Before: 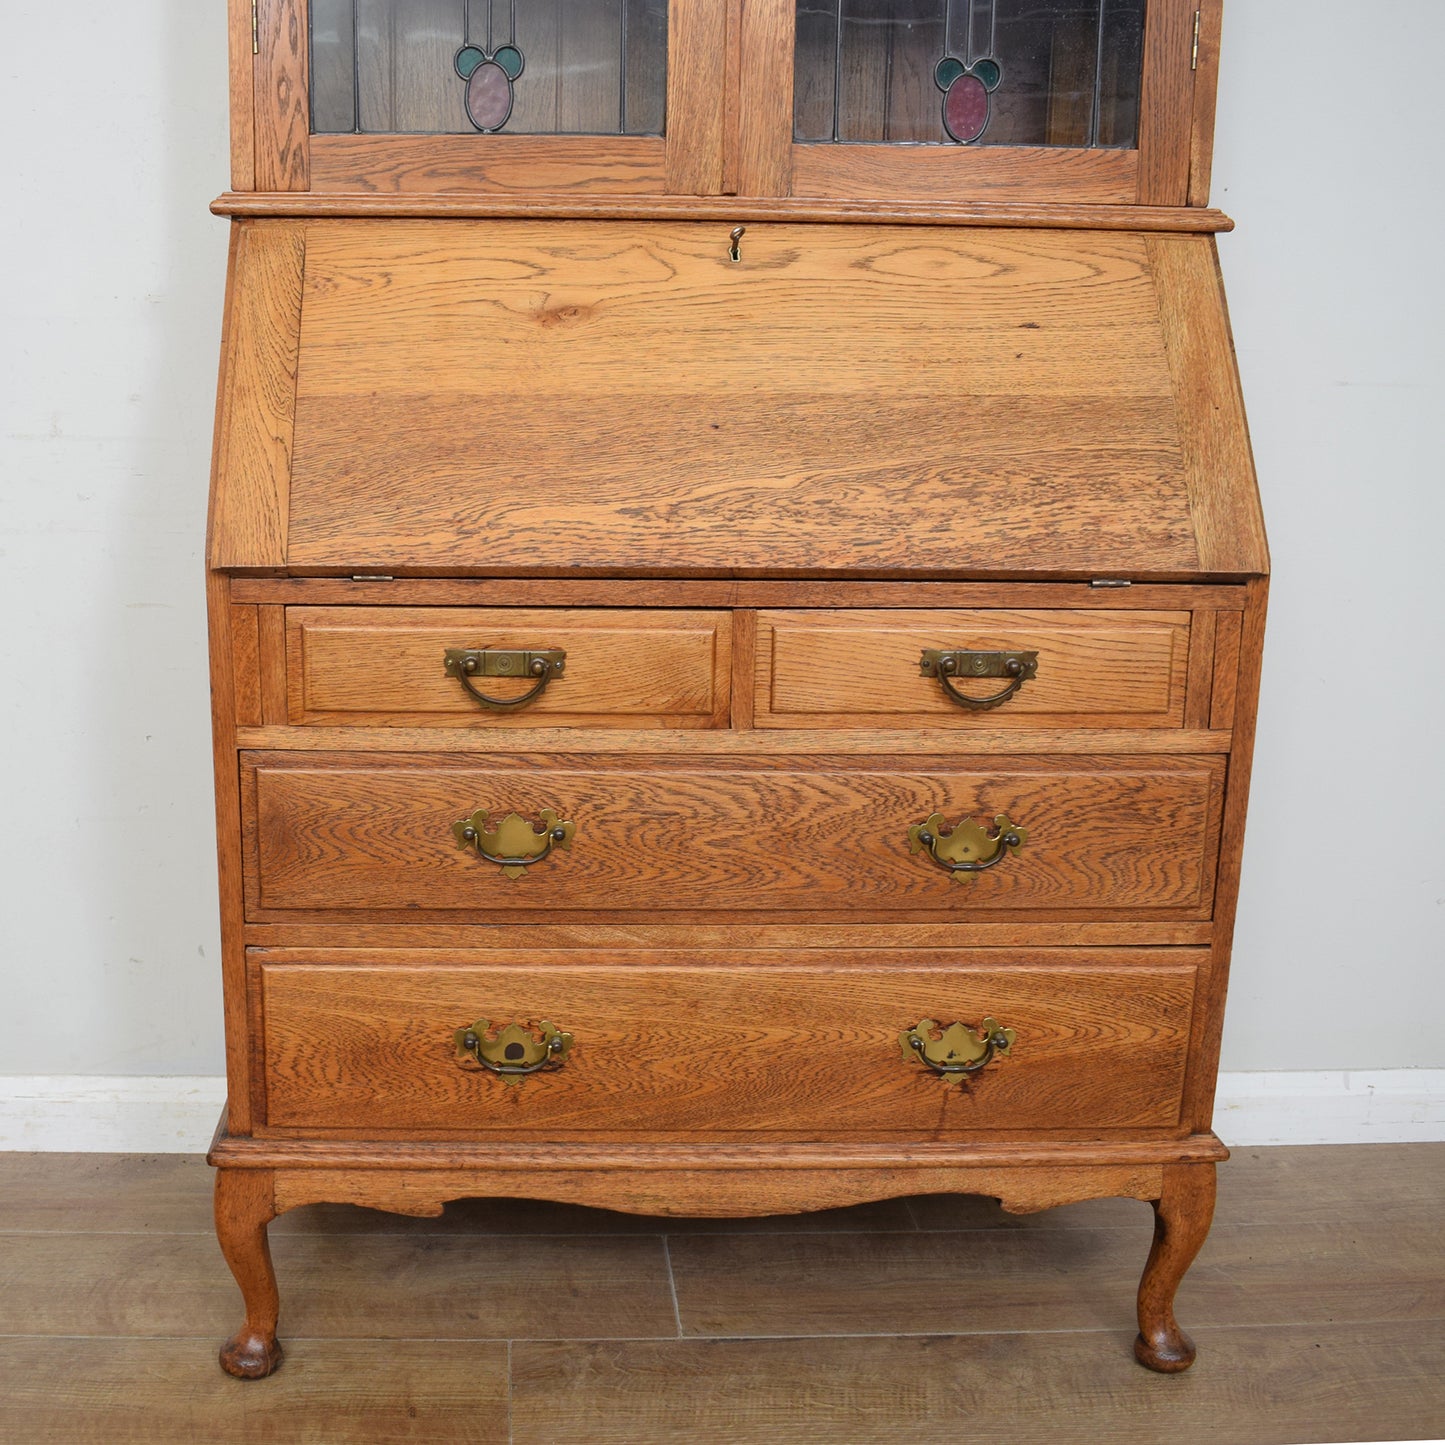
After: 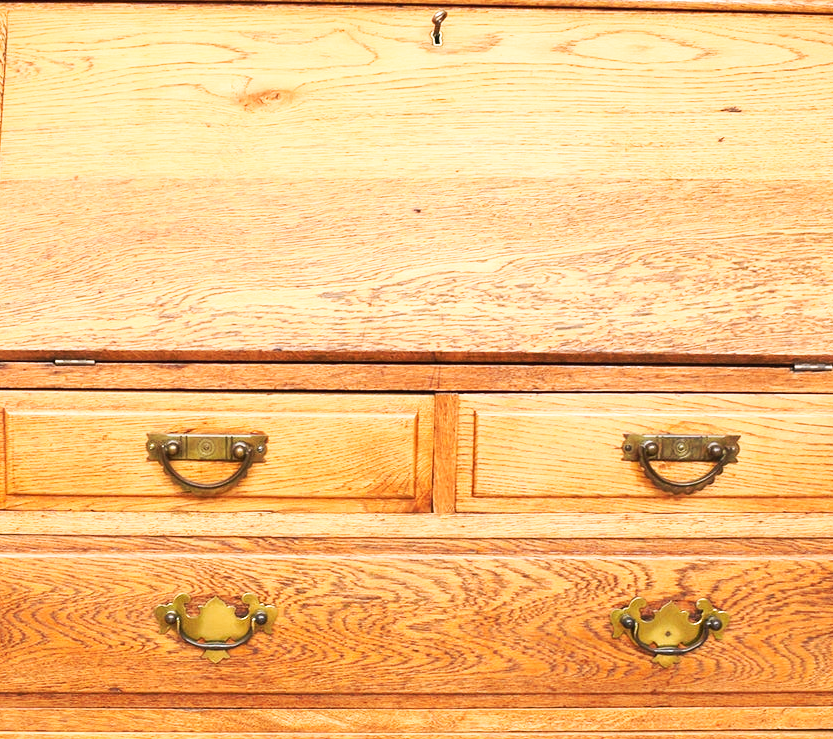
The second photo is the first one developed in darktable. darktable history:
exposure: exposure 0.743 EV, compensate exposure bias true, compensate highlight preservation false
crop: left 20.626%, top 15.015%, right 21.71%, bottom 33.799%
tone curve: curves: ch0 [(0, 0) (0.003, 0.017) (0.011, 0.018) (0.025, 0.03) (0.044, 0.051) (0.069, 0.075) (0.1, 0.104) (0.136, 0.138) (0.177, 0.183) (0.224, 0.237) (0.277, 0.294) (0.335, 0.361) (0.399, 0.446) (0.468, 0.552) (0.543, 0.66) (0.623, 0.753) (0.709, 0.843) (0.801, 0.912) (0.898, 0.962) (1, 1)], preserve colors none
